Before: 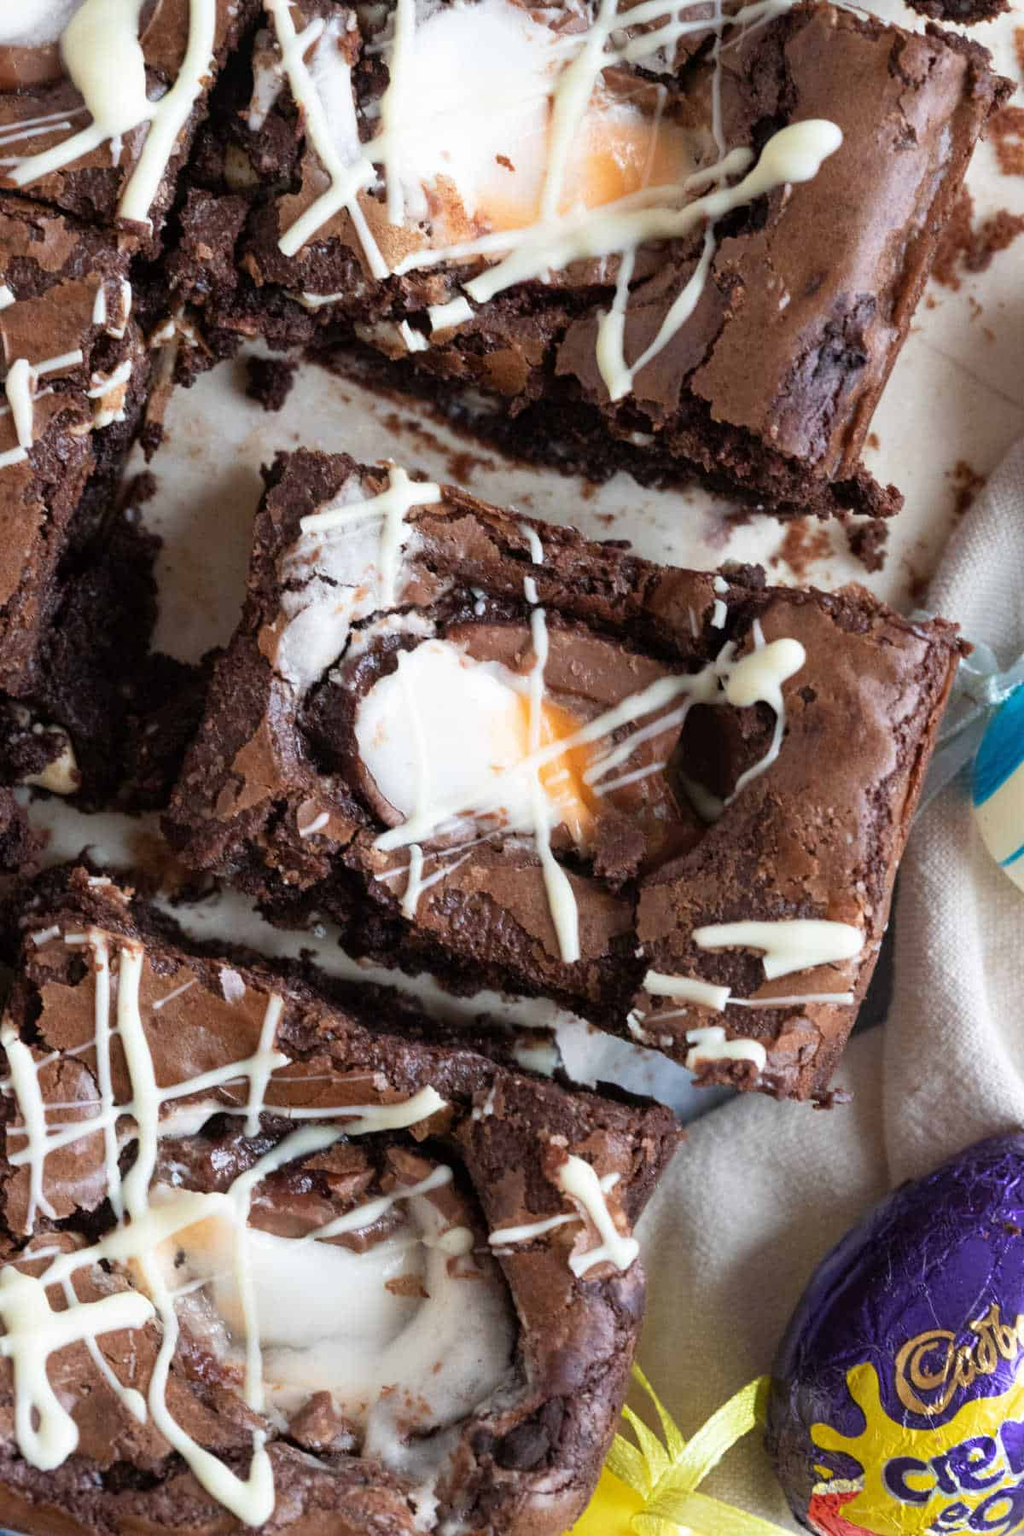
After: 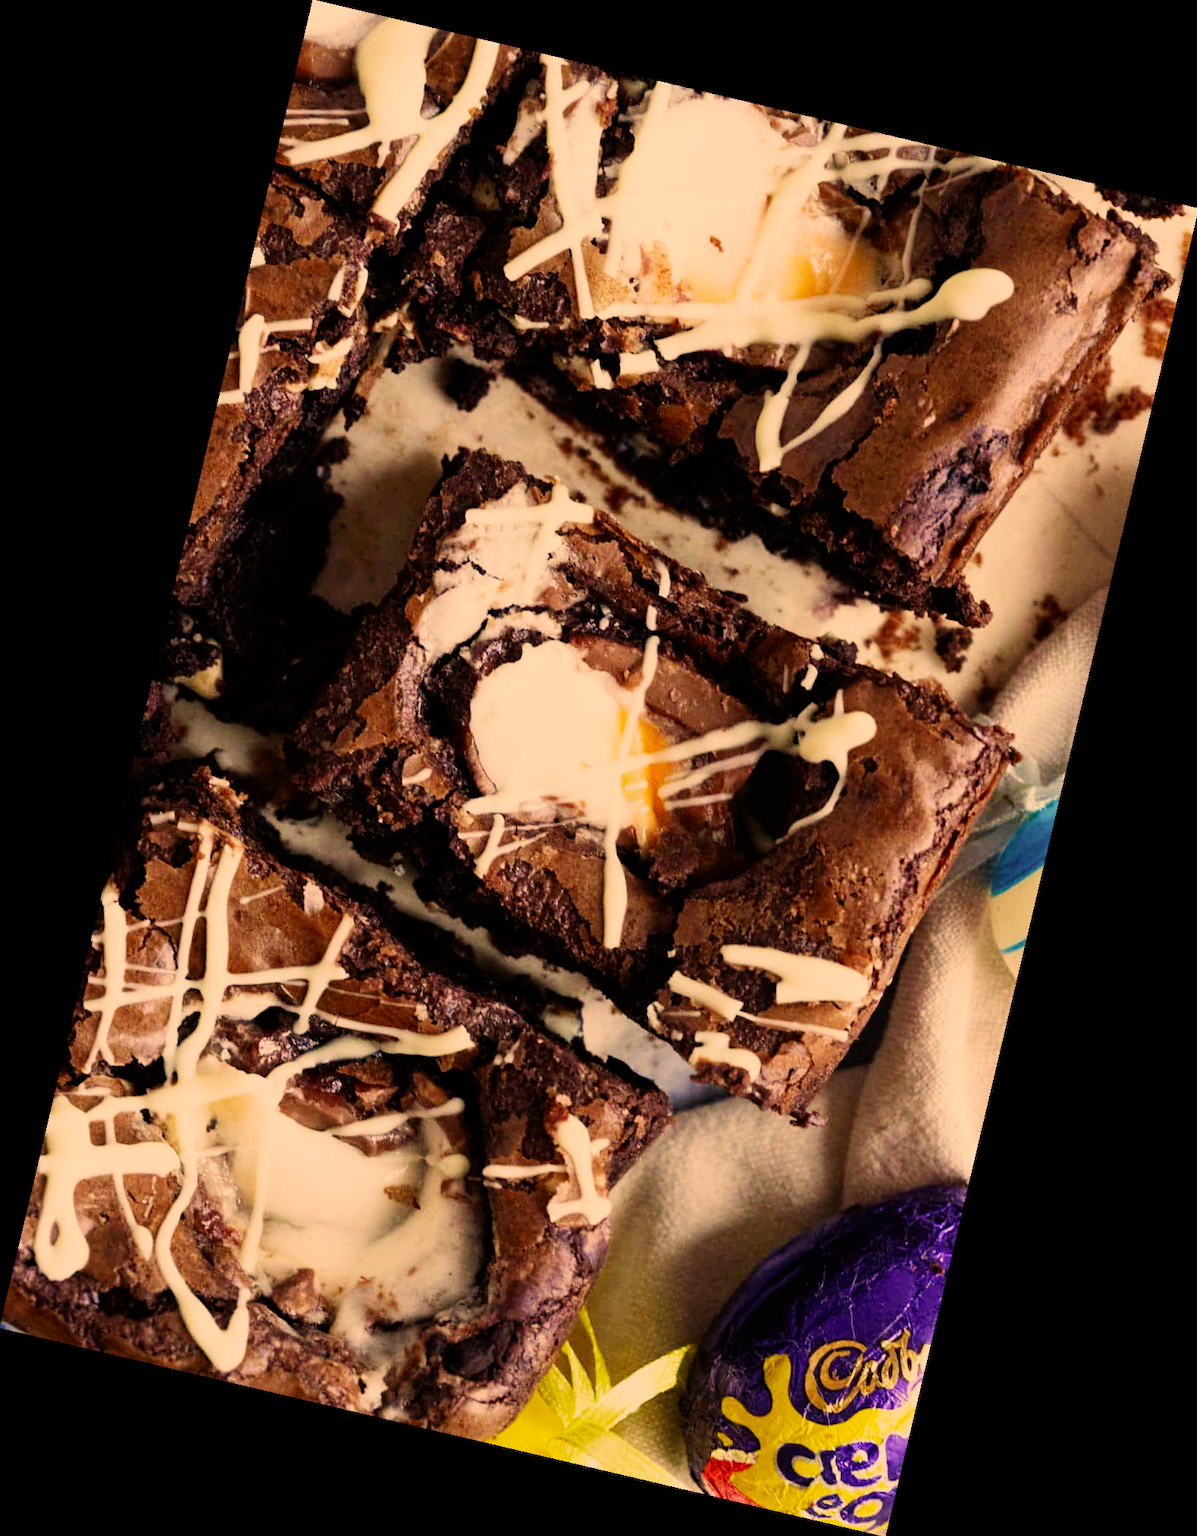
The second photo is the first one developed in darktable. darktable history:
rotate and perspective: rotation 13.27°, automatic cropping off
sigmoid: contrast 1.81, skew -0.21, preserve hue 0%, red attenuation 0.1, red rotation 0.035, green attenuation 0.1, green rotation -0.017, blue attenuation 0.15, blue rotation -0.052, base primaries Rec2020
velvia: on, module defaults
color correction: highlights a* 15, highlights b* 31.55
